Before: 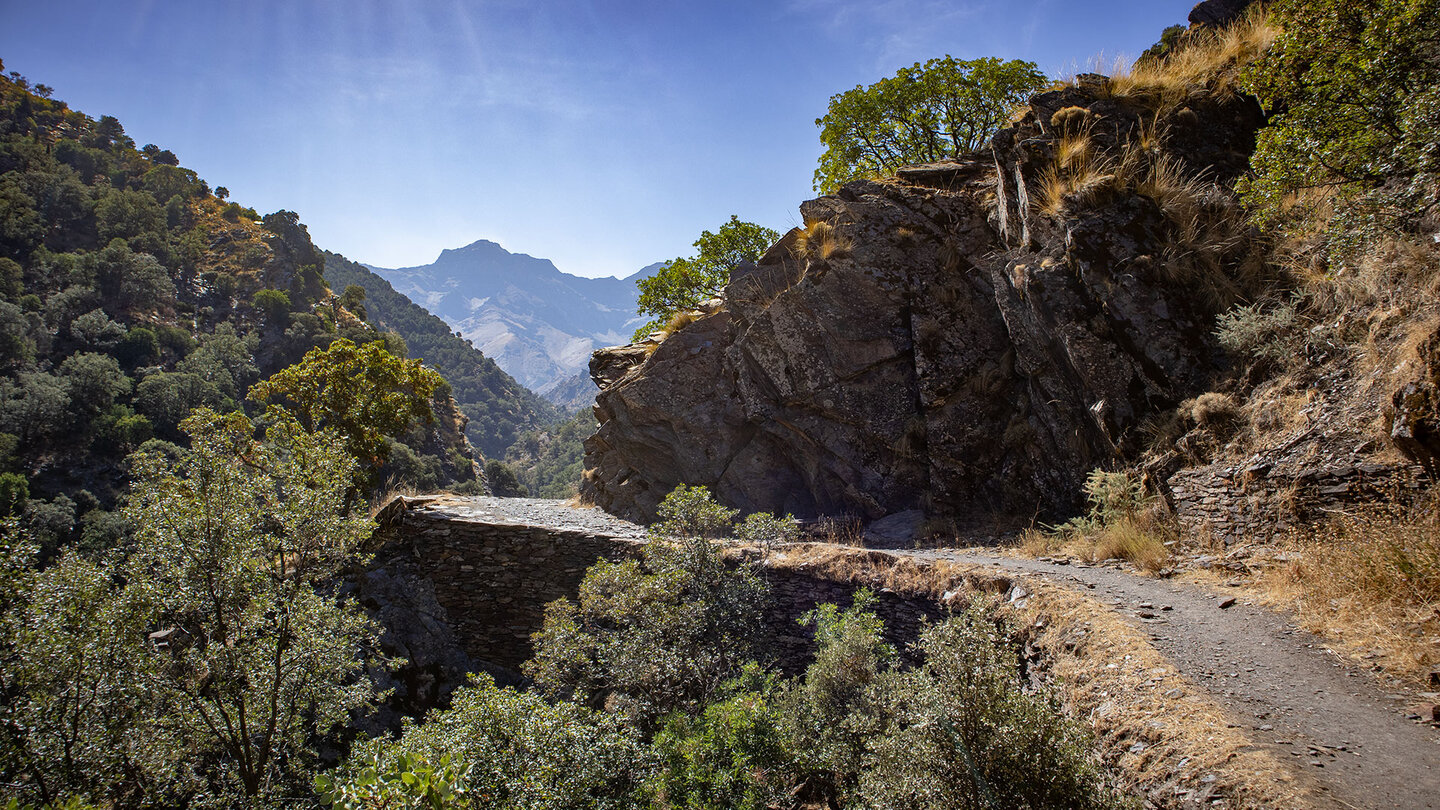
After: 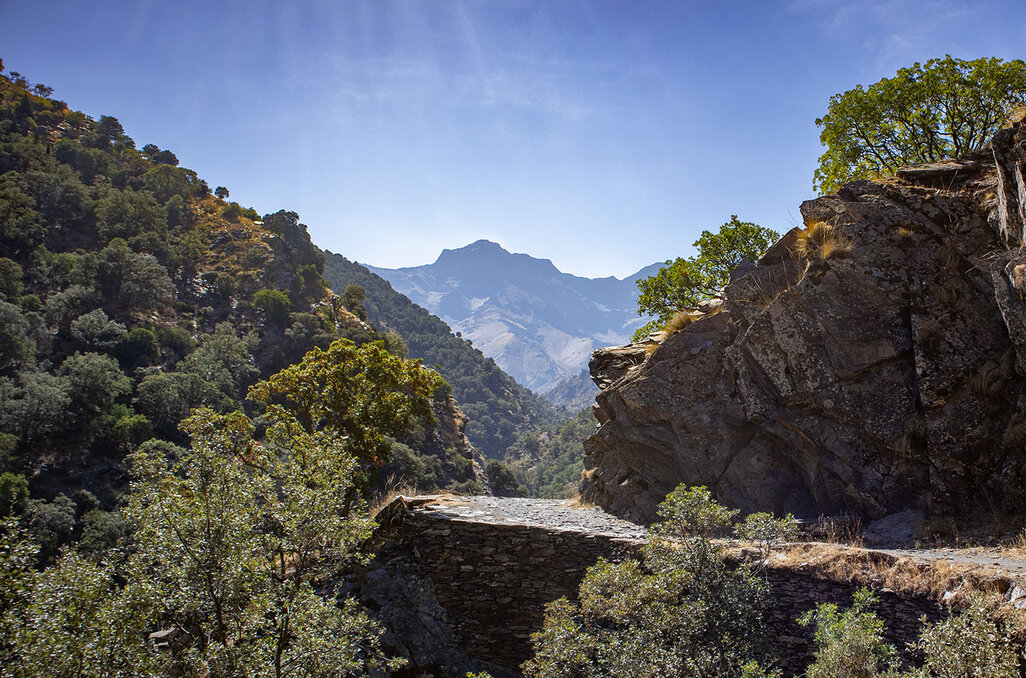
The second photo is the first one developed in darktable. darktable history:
crop: right 28.687%, bottom 16.181%
